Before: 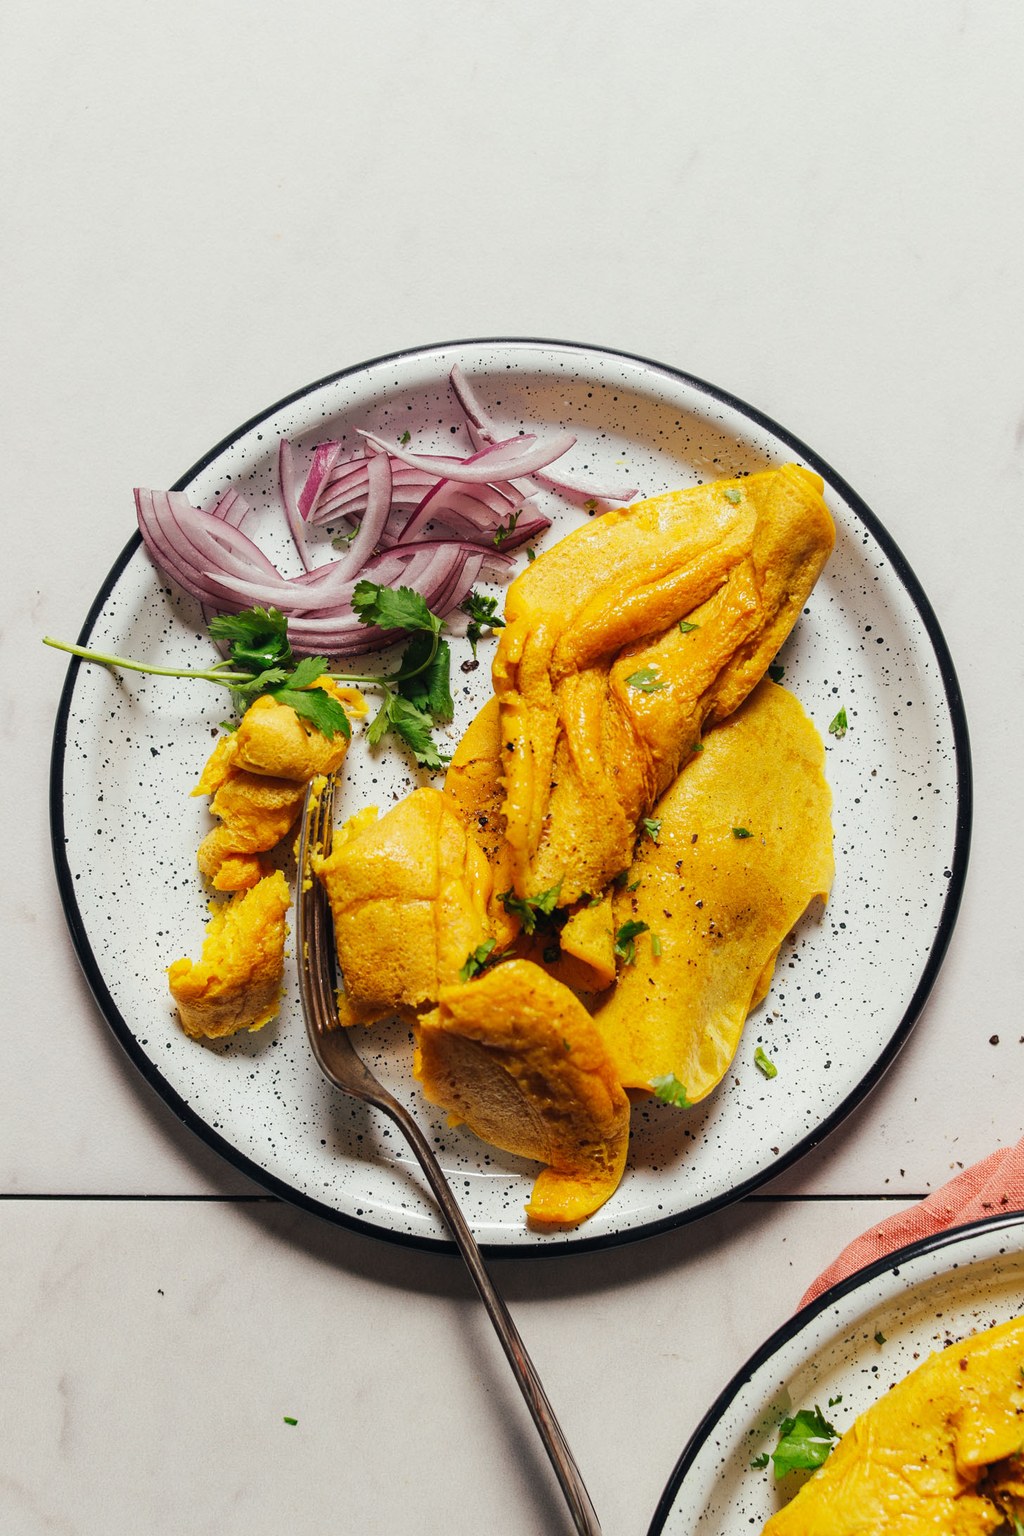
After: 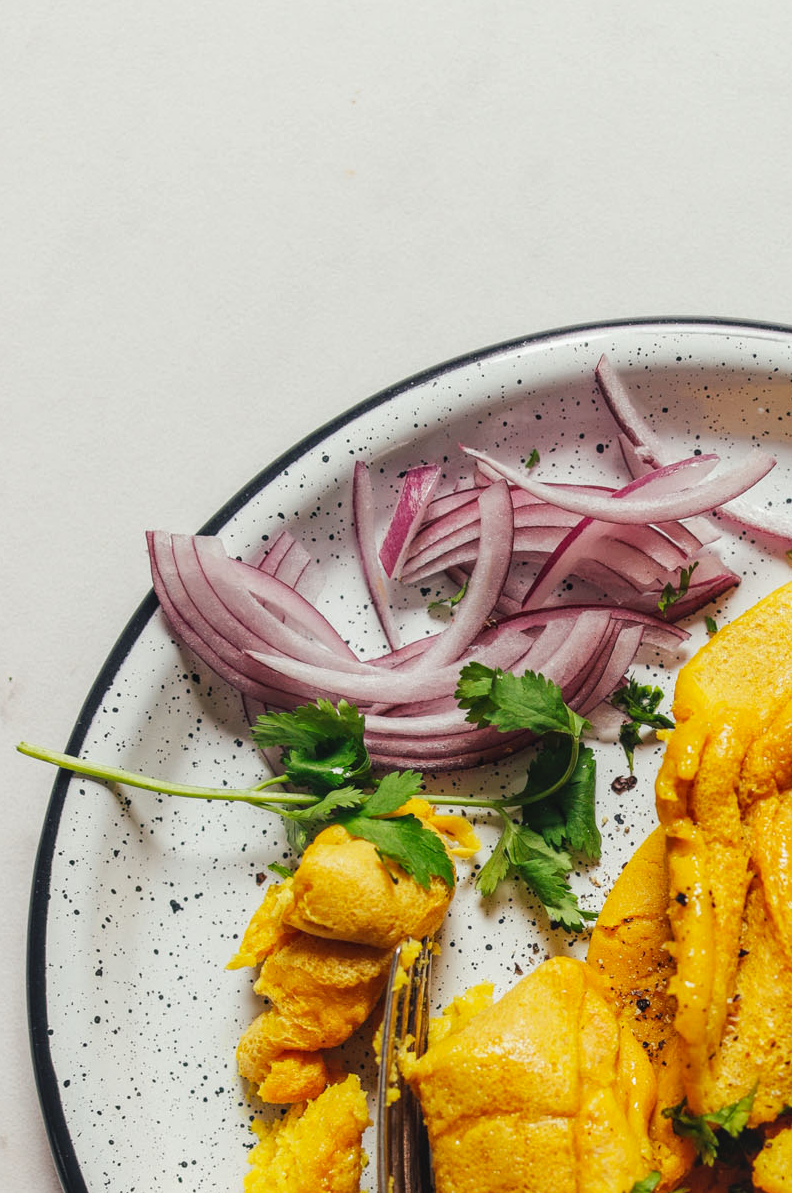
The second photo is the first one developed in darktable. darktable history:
crop and rotate: left 3.043%, top 7.469%, right 42.501%, bottom 37.877%
local contrast: detail 109%
